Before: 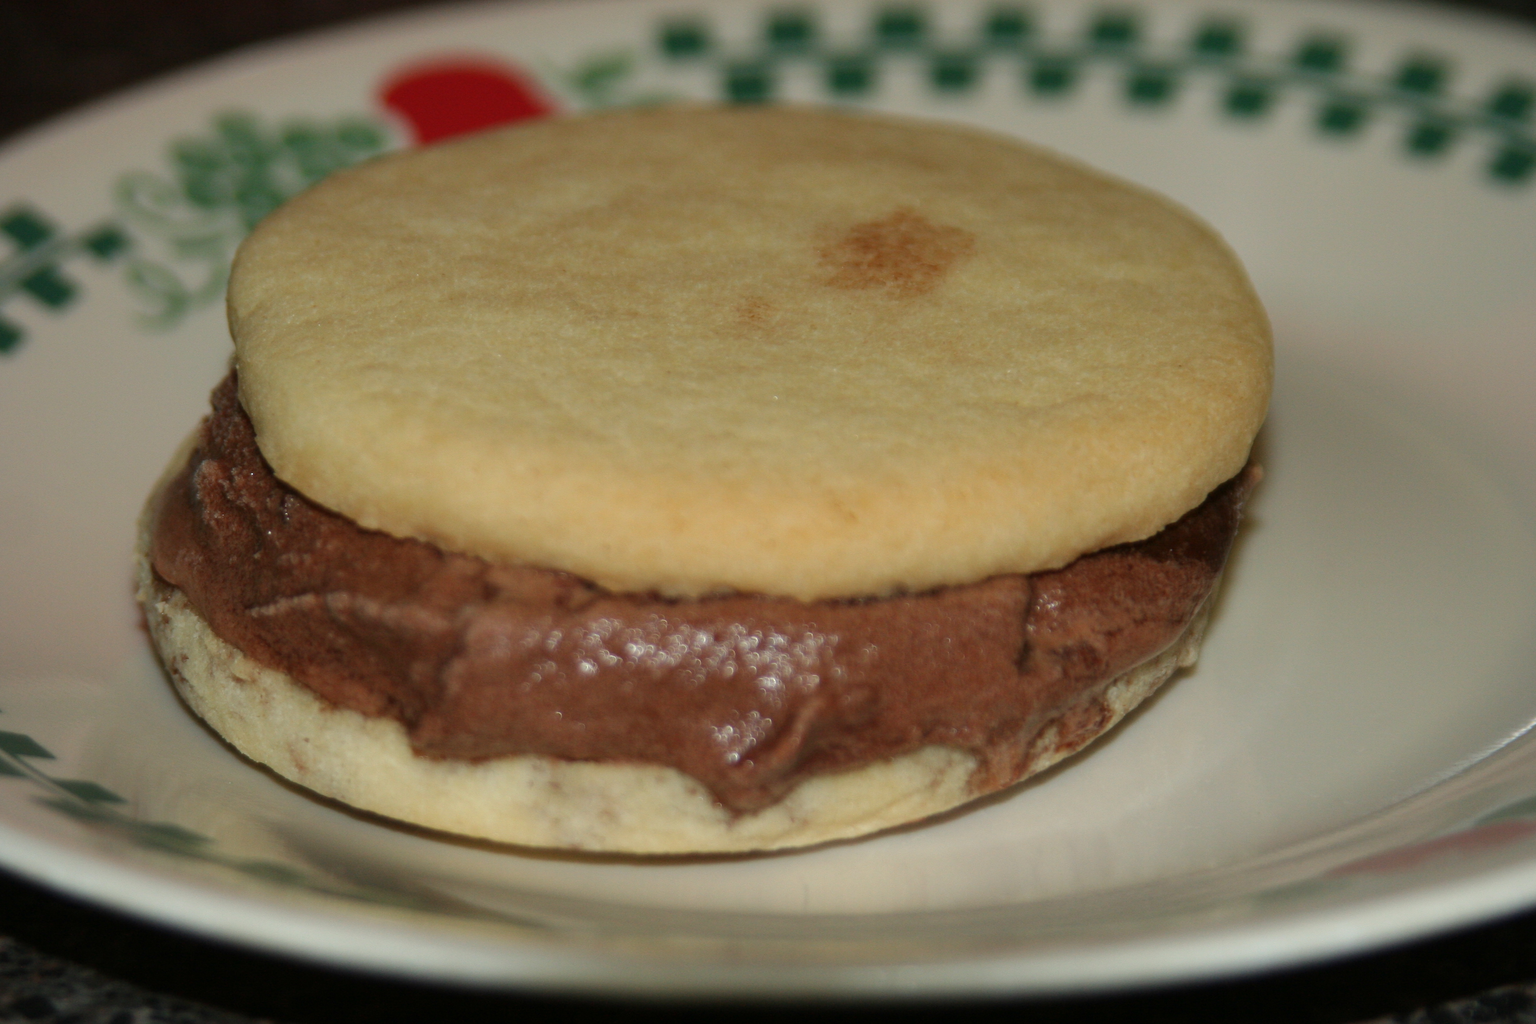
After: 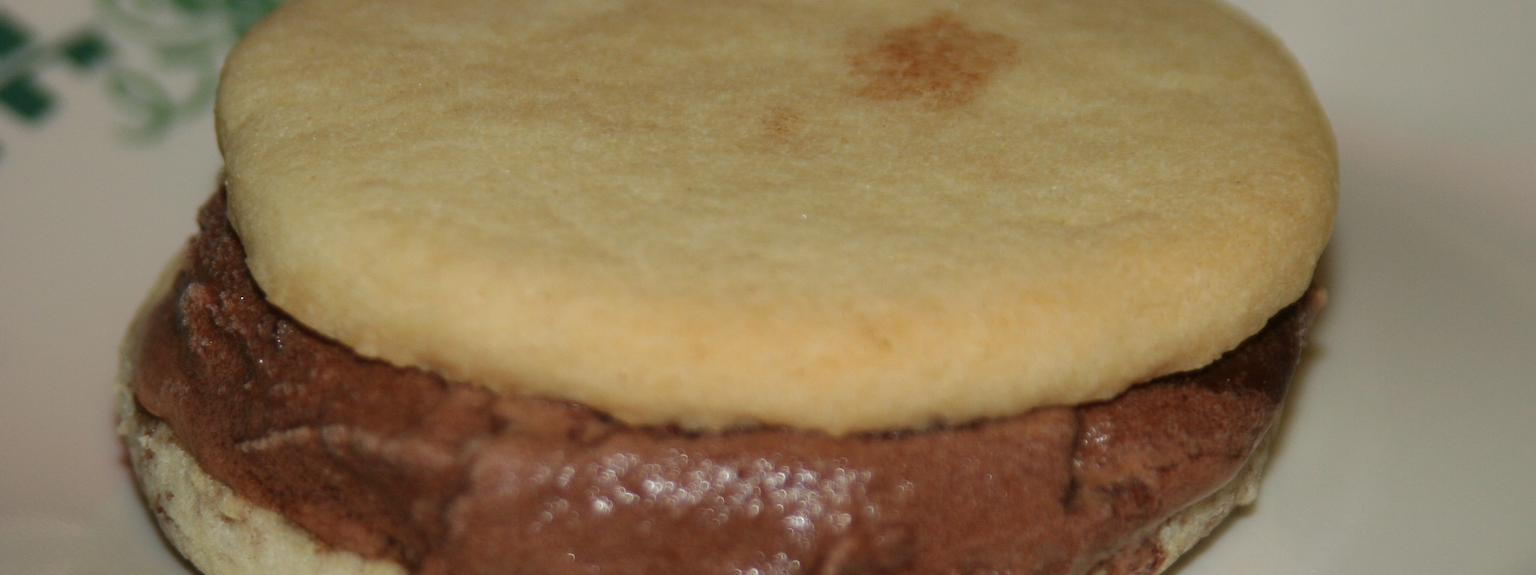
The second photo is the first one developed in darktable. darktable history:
white balance: red 1.004, blue 1.024
crop: left 1.744%, top 19.225%, right 5.069%, bottom 28.357%
